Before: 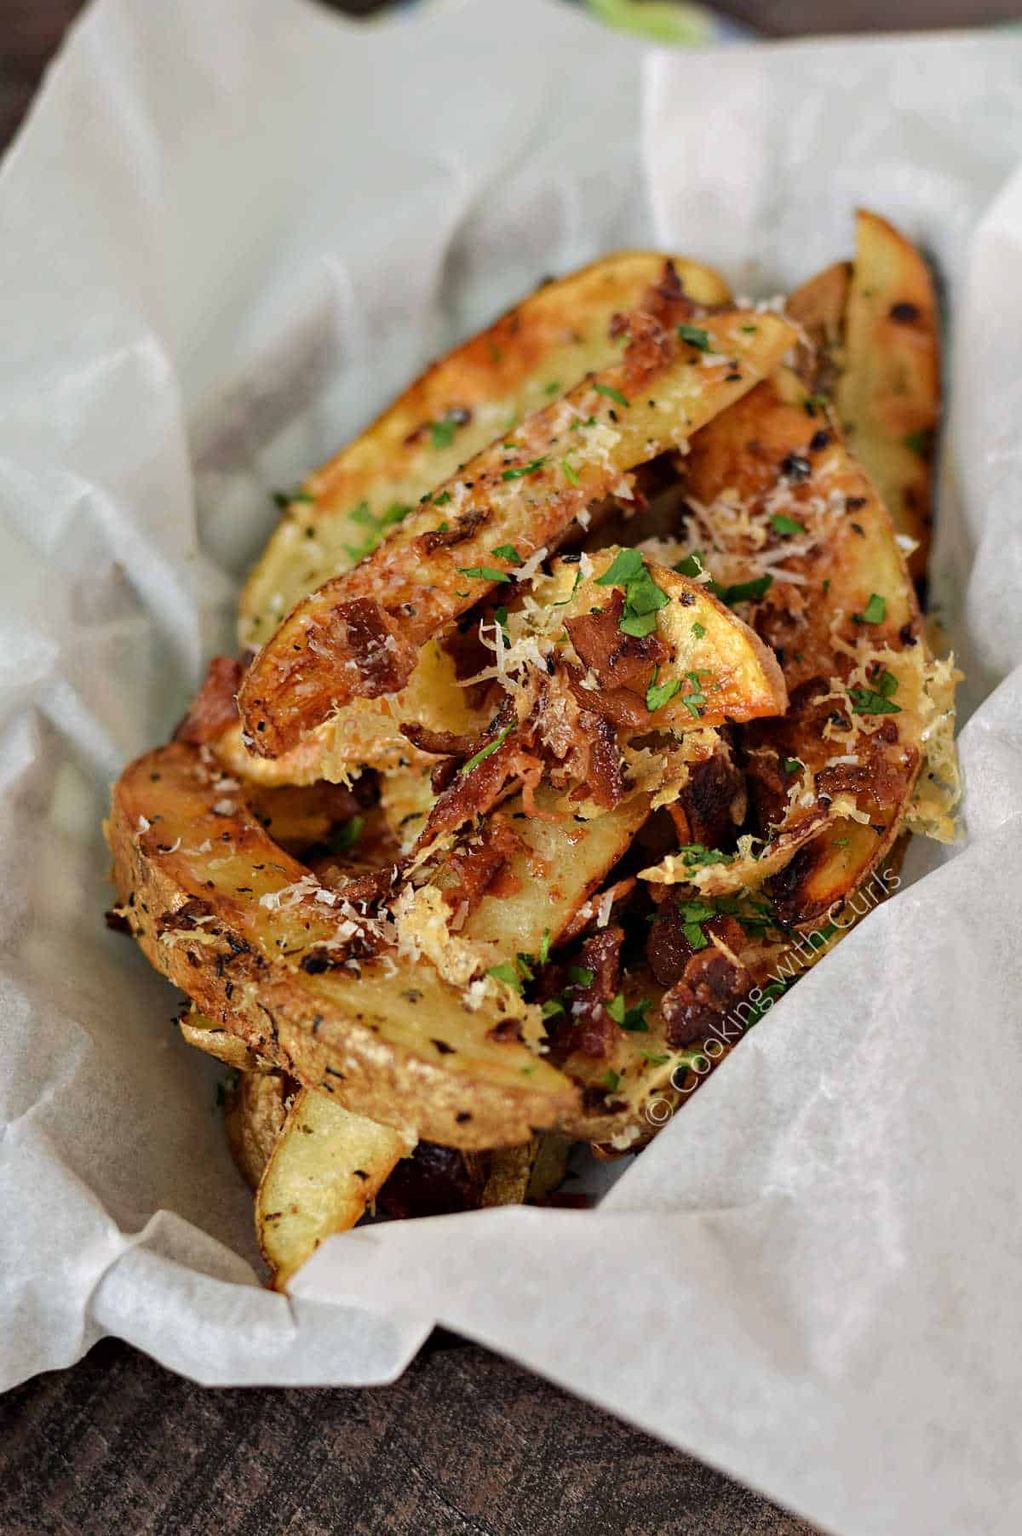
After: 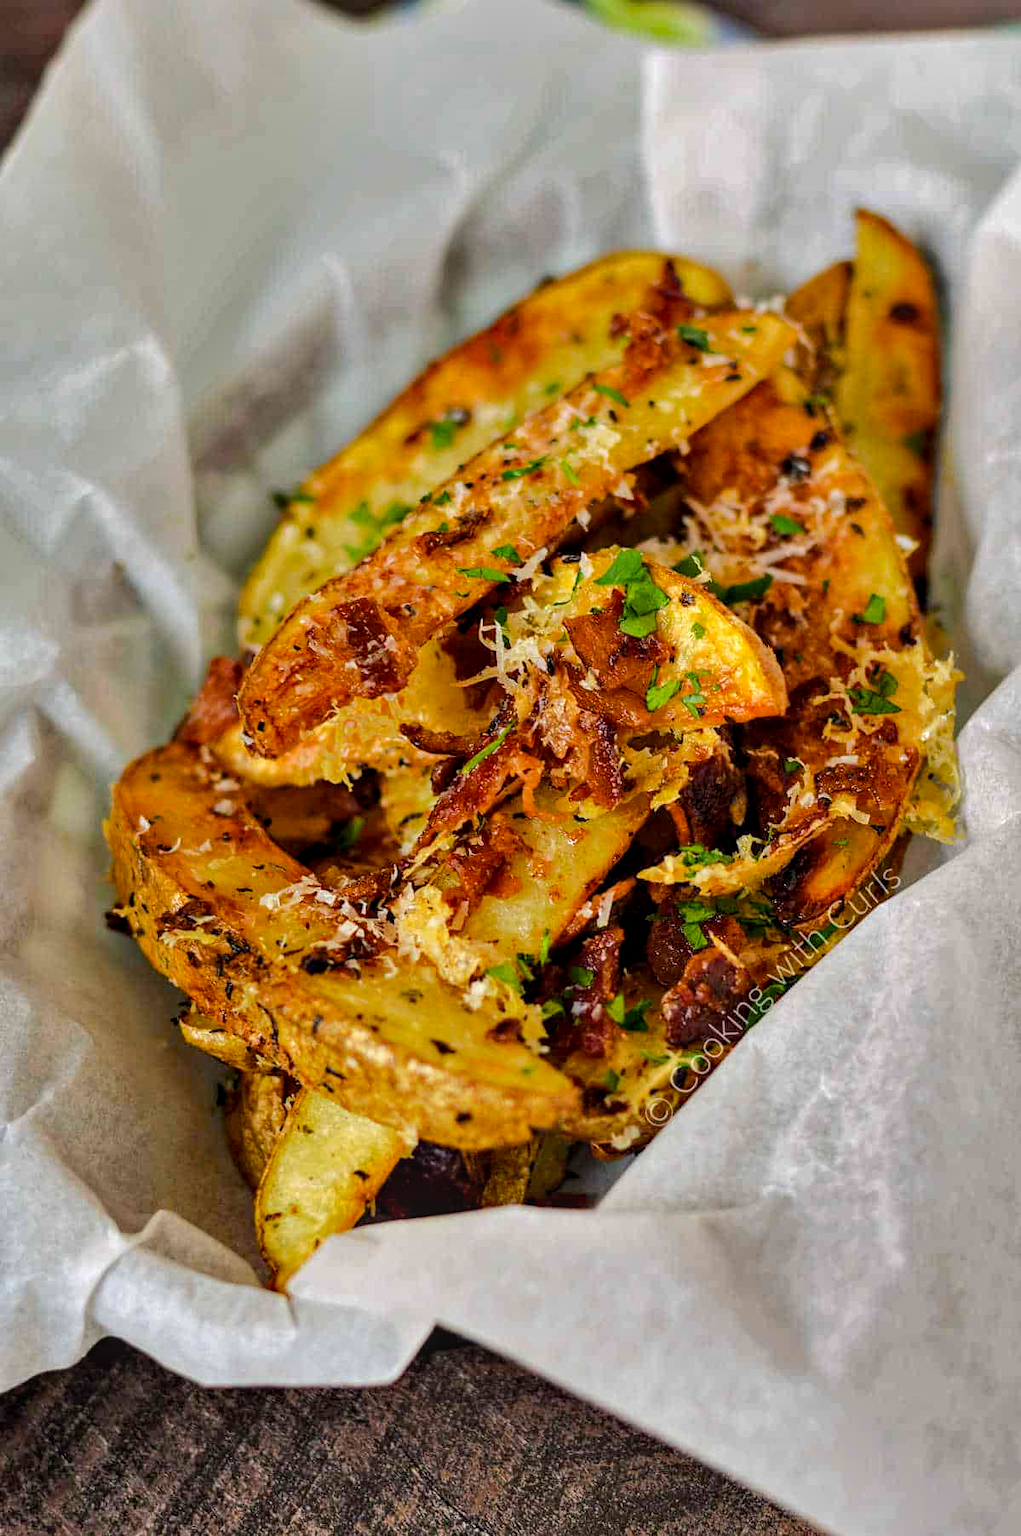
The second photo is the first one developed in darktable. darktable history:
color balance rgb: perceptual saturation grading › global saturation 25%, perceptual brilliance grading › mid-tones 10%, perceptual brilliance grading › shadows 15%, global vibrance 20%
local contrast: on, module defaults
shadows and highlights: radius 100.41, shadows 50.55, highlights -64.36, highlights color adjustment 49.82%, soften with gaussian
